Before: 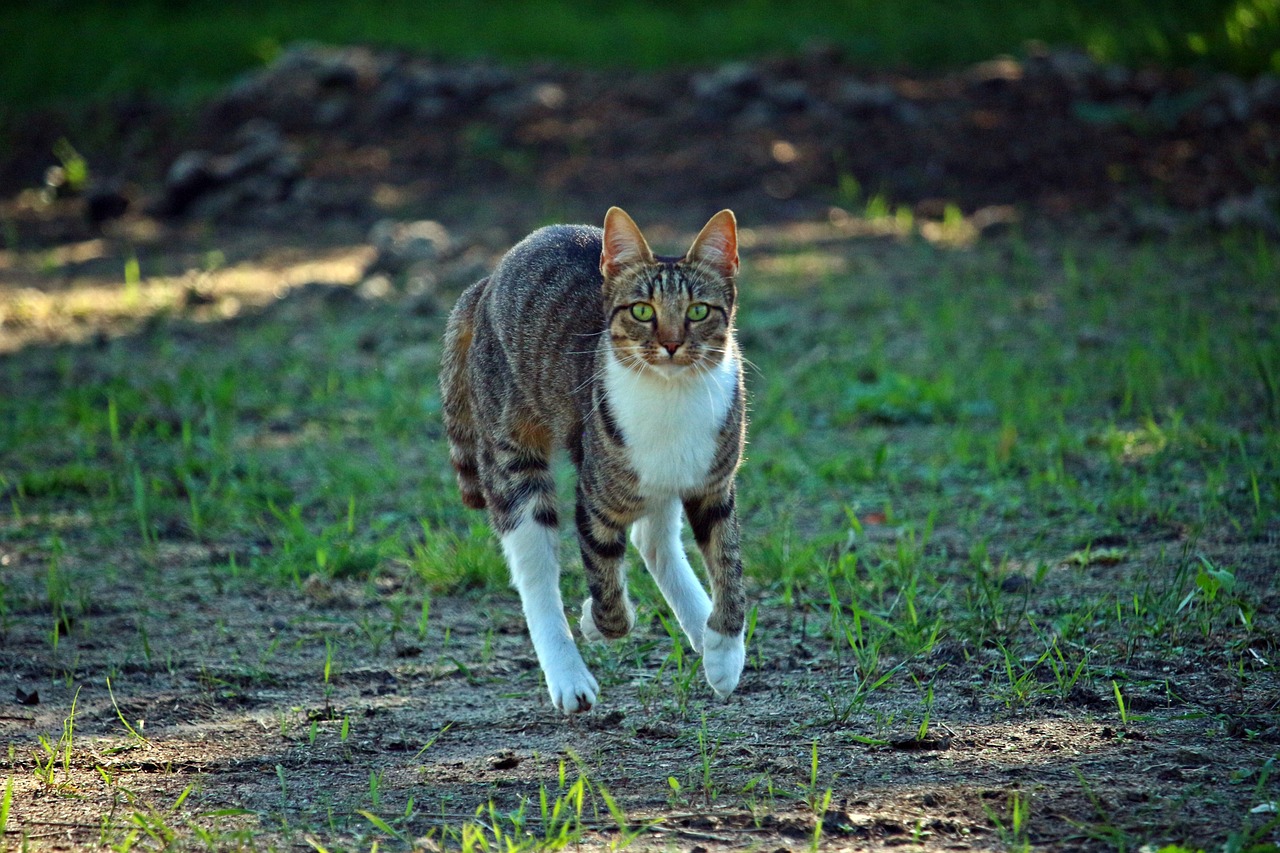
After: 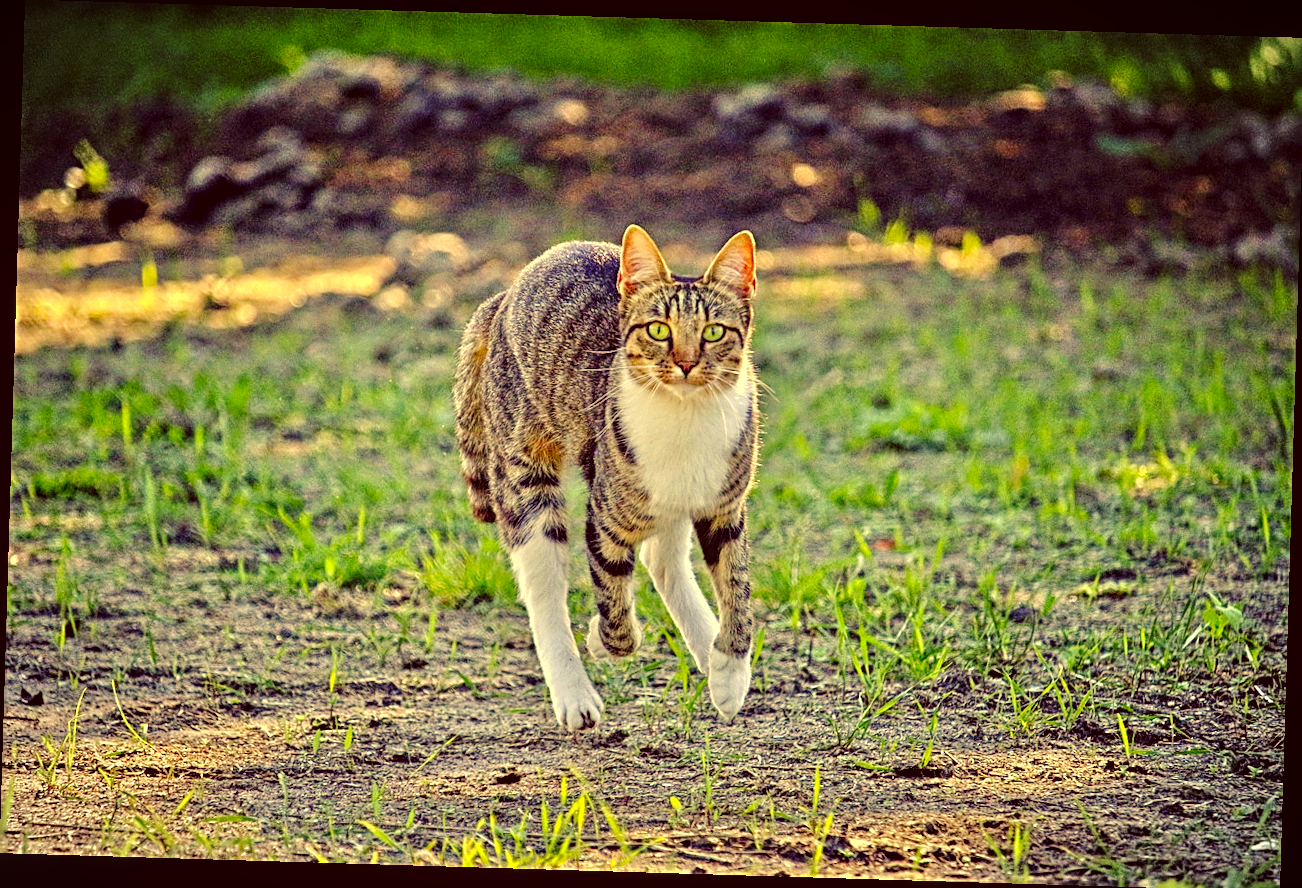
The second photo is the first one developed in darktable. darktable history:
crop: top 0.05%, bottom 0.098%
vignetting: fall-off start 100%, brightness -0.282, width/height ratio 1.31
sharpen: radius 2.676, amount 0.669
tone curve: curves: ch0 [(0, 0) (0.003, 0.02) (0.011, 0.023) (0.025, 0.028) (0.044, 0.045) (0.069, 0.063) (0.1, 0.09) (0.136, 0.122) (0.177, 0.166) (0.224, 0.223) (0.277, 0.297) (0.335, 0.384) (0.399, 0.461) (0.468, 0.549) (0.543, 0.632) (0.623, 0.705) (0.709, 0.772) (0.801, 0.844) (0.898, 0.91) (1, 1)], preserve colors none
tone equalizer: -7 EV 0.15 EV, -6 EV 0.6 EV, -5 EV 1.15 EV, -4 EV 1.33 EV, -3 EV 1.15 EV, -2 EV 0.6 EV, -1 EV 0.15 EV, mask exposure compensation -0.5 EV
rotate and perspective: rotation 1.72°, automatic cropping off
local contrast: on, module defaults
color correction: highlights a* 10.12, highlights b* 39.04, shadows a* 14.62, shadows b* 3.37
